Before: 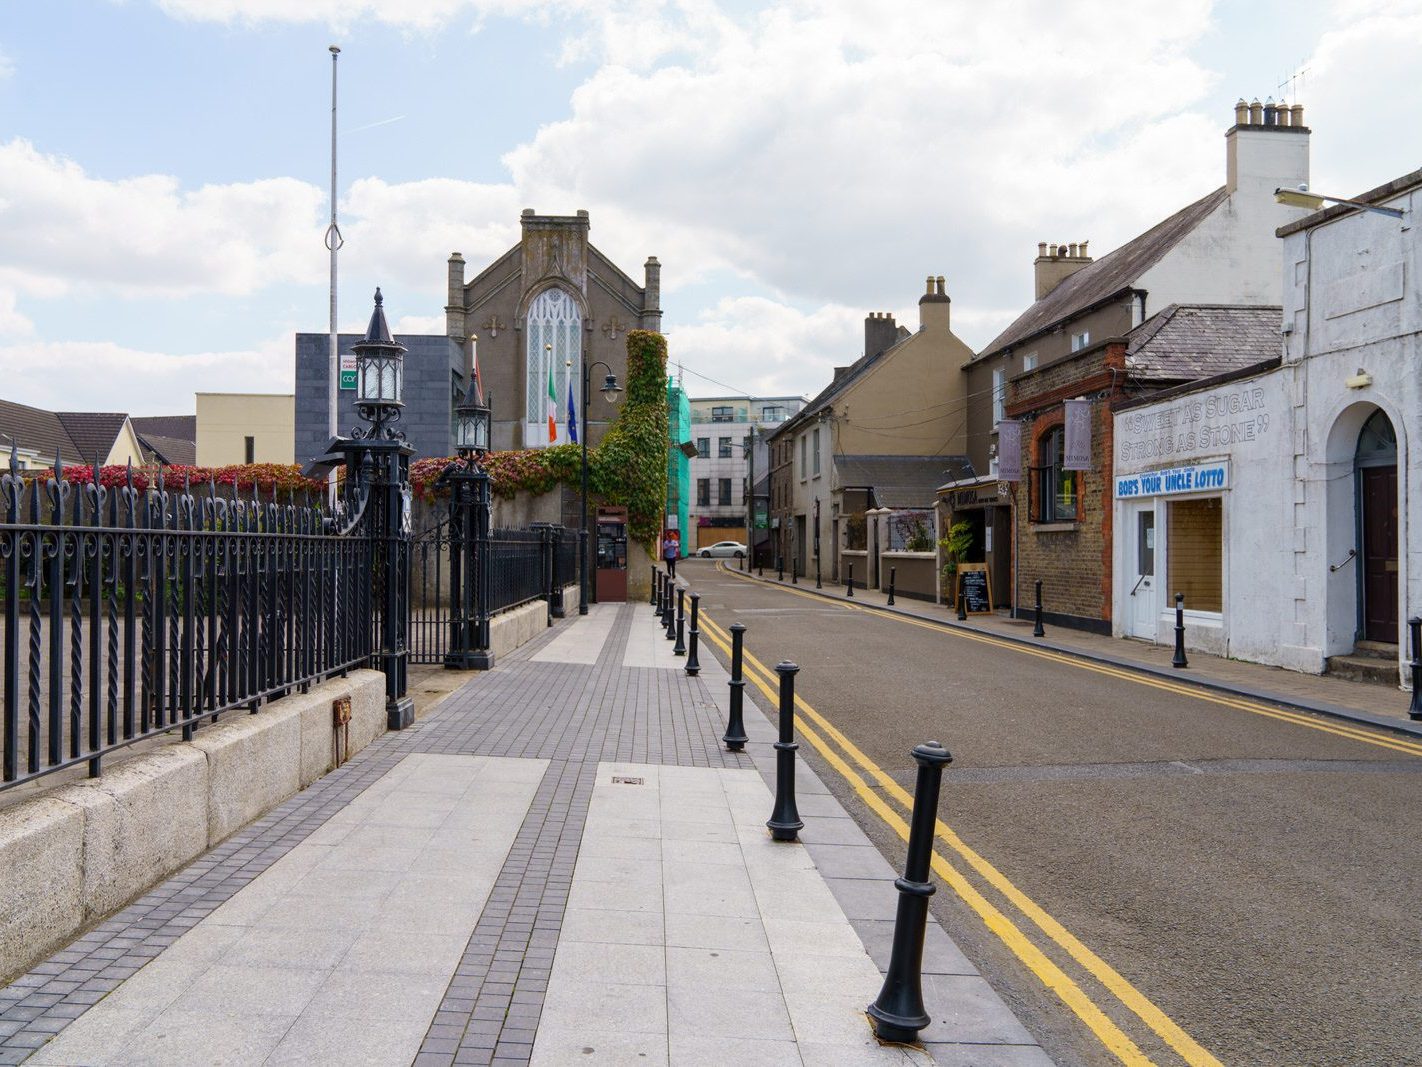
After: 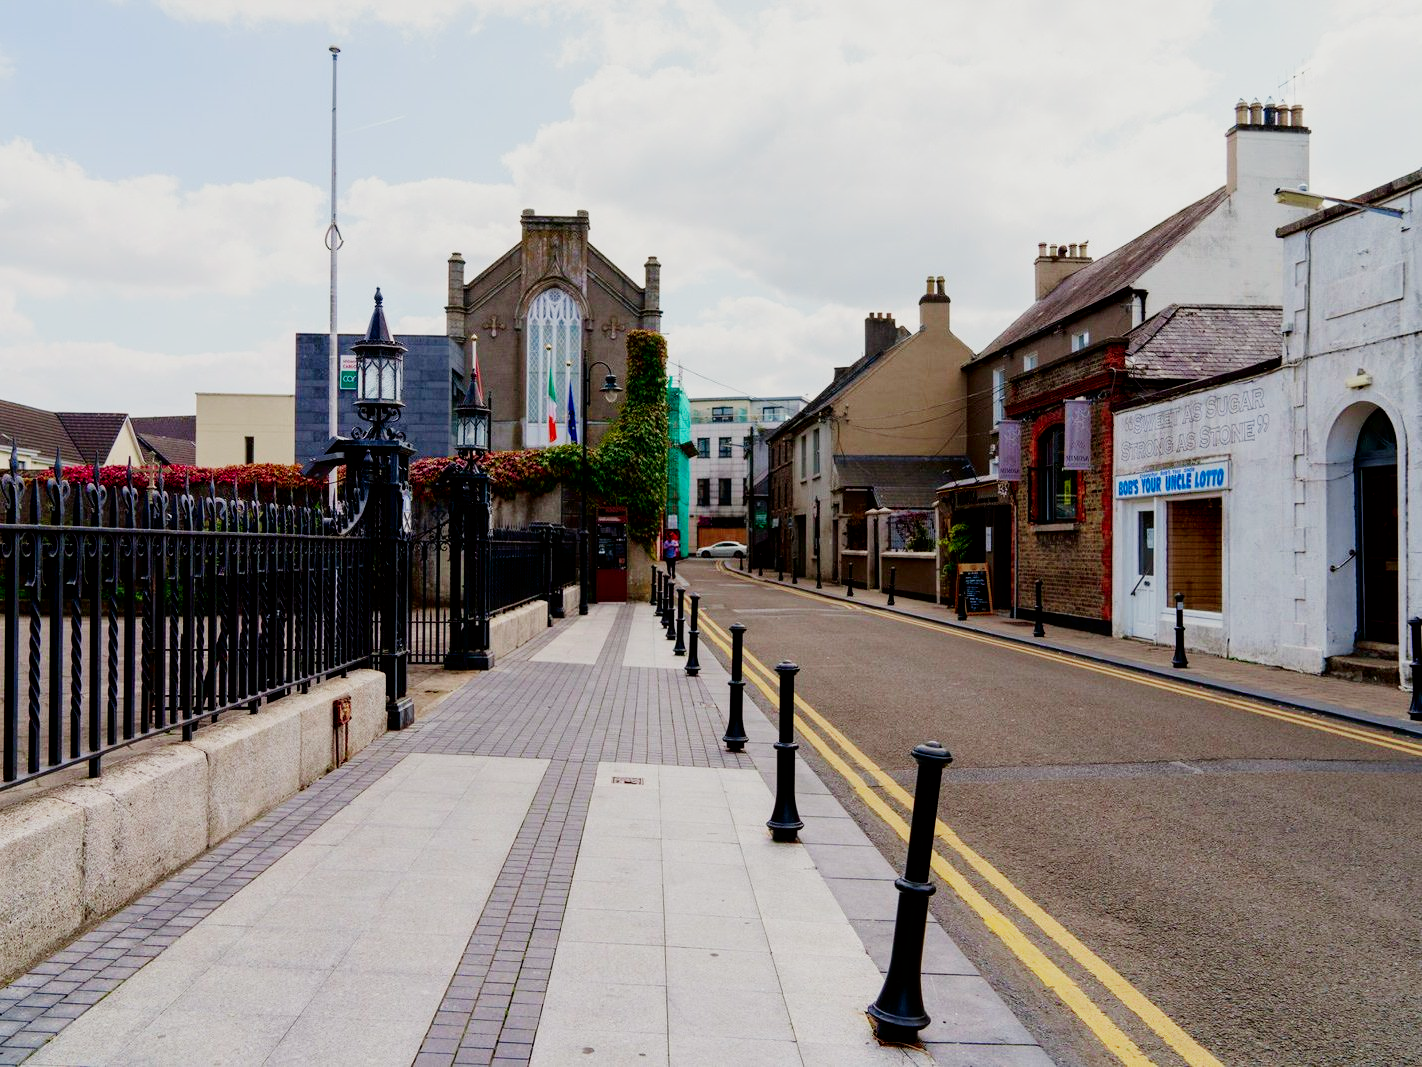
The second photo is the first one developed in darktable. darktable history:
tone curve: curves: ch0 [(0, 0) (0.059, 0.027) (0.162, 0.125) (0.304, 0.279) (0.547, 0.532) (0.828, 0.815) (1, 0.983)]; ch1 [(0, 0) (0.23, 0.166) (0.34, 0.298) (0.371, 0.334) (0.435, 0.408) (0.477, 0.469) (0.499, 0.498) (0.529, 0.544) (0.559, 0.587) (0.743, 0.798) (1, 1)]; ch2 [(0, 0) (0.431, 0.414) (0.498, 0.503) (0.524, 0.531) (0.568, 0.567) (0.6, 0.597) (0.643, 0.631) (0.74, 0.721) (1, 1)], color space Lab, independent channels, preserve colors none
filmic rgb: black relative exposure -7.5 EV, white relative exposure 5 EV, hardness 3.31, contrast 1.3, add noise in highlights 0.002, preserve chrominance no, color science v3 (2019), use custom middle-gray values true, iterations of high-quality reconstruction 10, contrast in highlights soft
